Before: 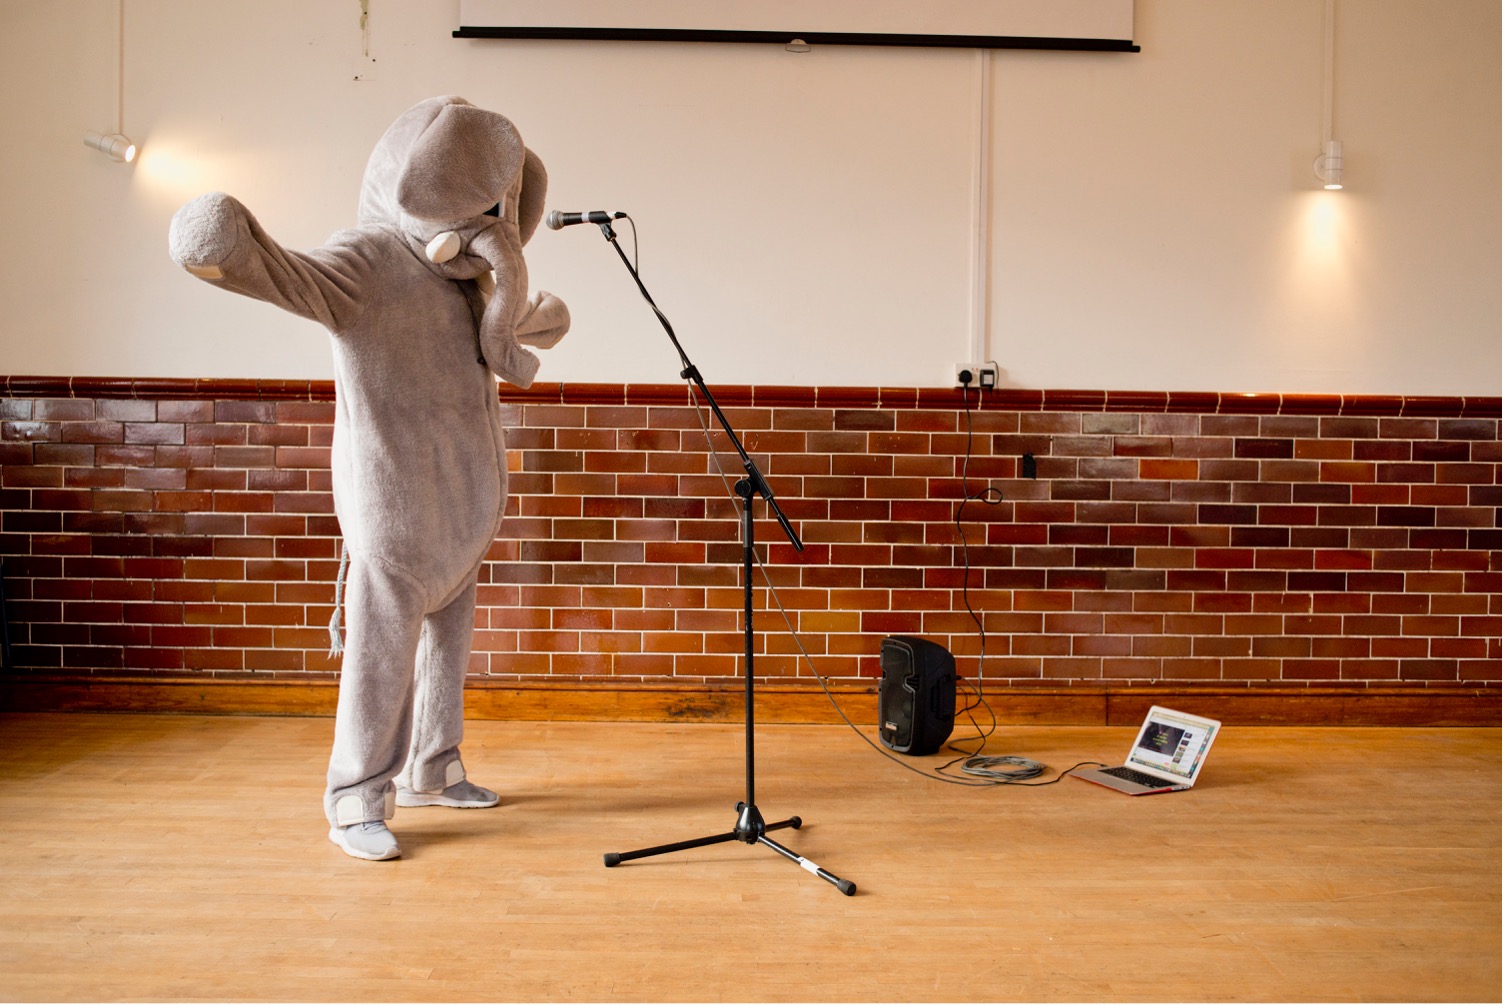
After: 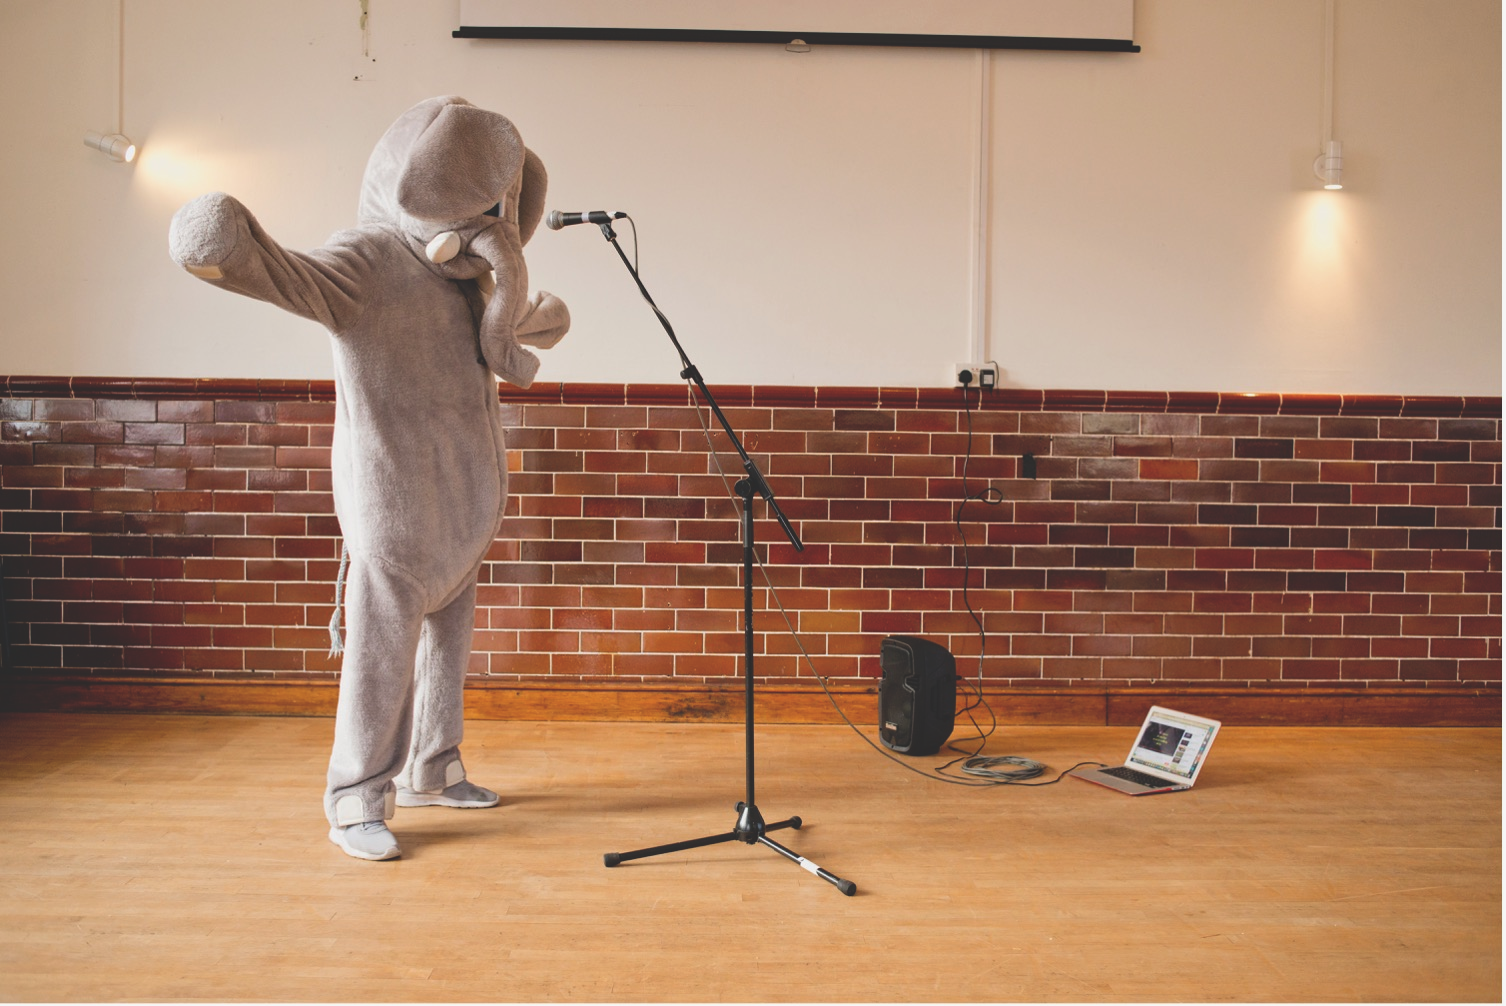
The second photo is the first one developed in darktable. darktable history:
exposure: black level correction -0.026, exposure -0.117 EV, compensate exposure bias true, compensate highlight preservation false
